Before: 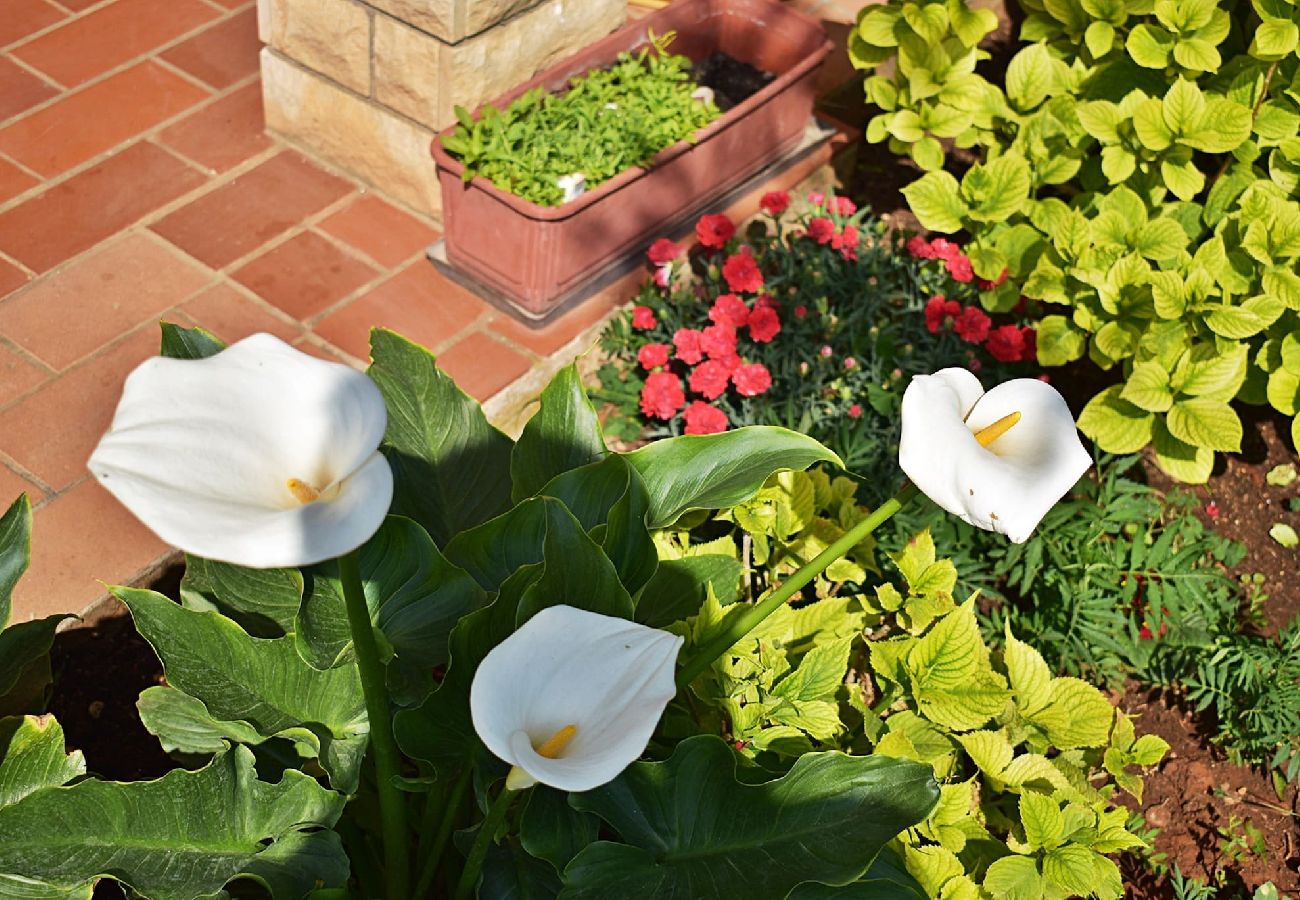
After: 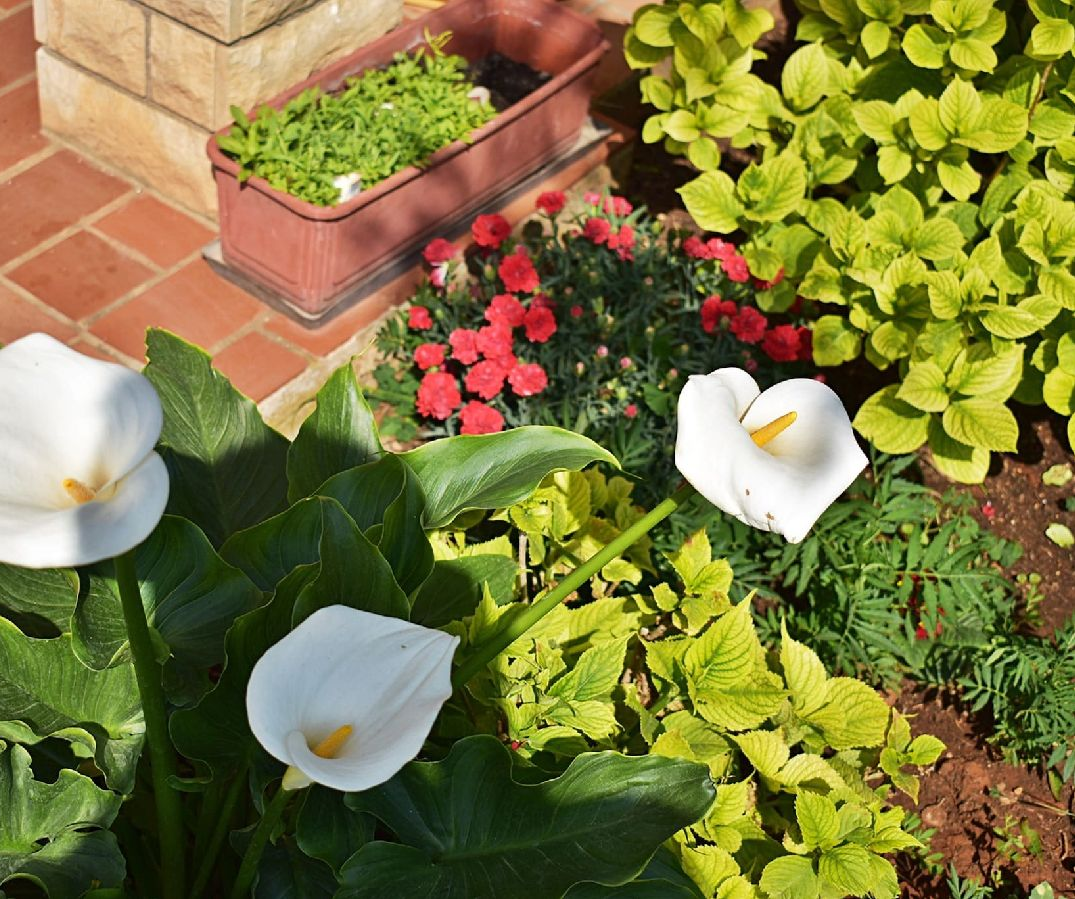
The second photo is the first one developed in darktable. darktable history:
crop: left 17.248%, bottom 0.05%
